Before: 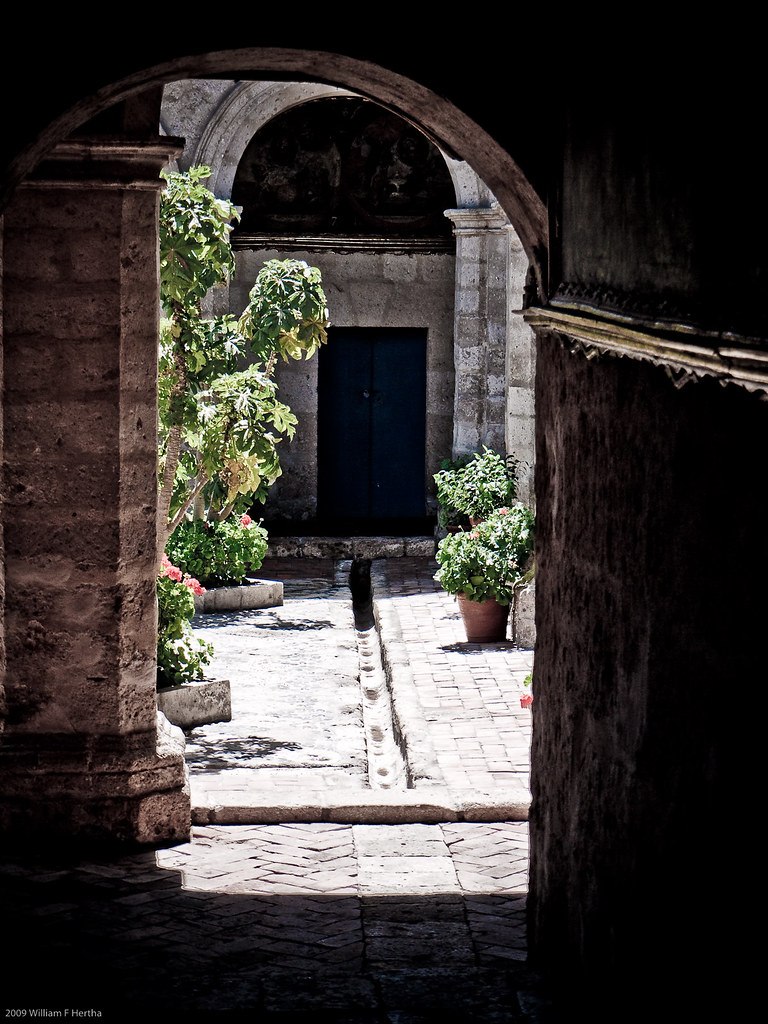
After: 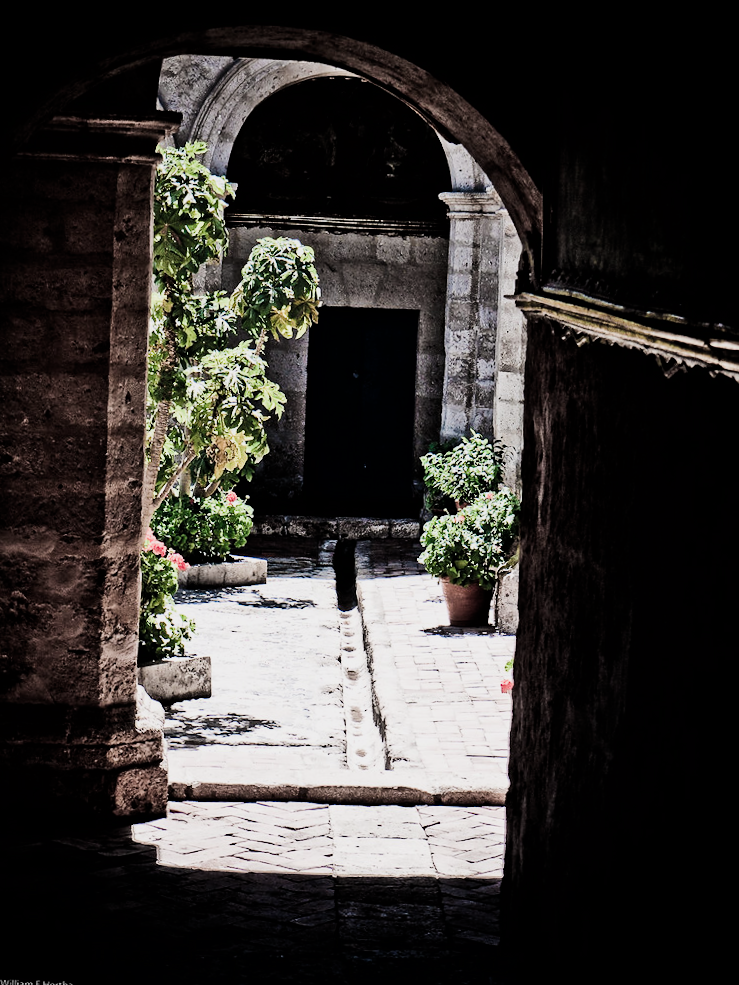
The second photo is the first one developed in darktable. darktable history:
filmic rgb: black relative exposure -16 EV, white relative exposure 6.92 EV, hardness 4.7
crop and rotate: angle -1.69°
tone equalizer: -8 EV -1.08 EV, -7 EV -1.01 EV, -6 EV -0.867 EV, -5 EV -0.578 EV, -3 EV 0.578 EV, -2 EV 0.867 EV, -1 EV 1.01 EV, +0 EV 1.08 EV, edges refinement/feathering 500, mask exposure compensation -1.57 EV, preserve details no
